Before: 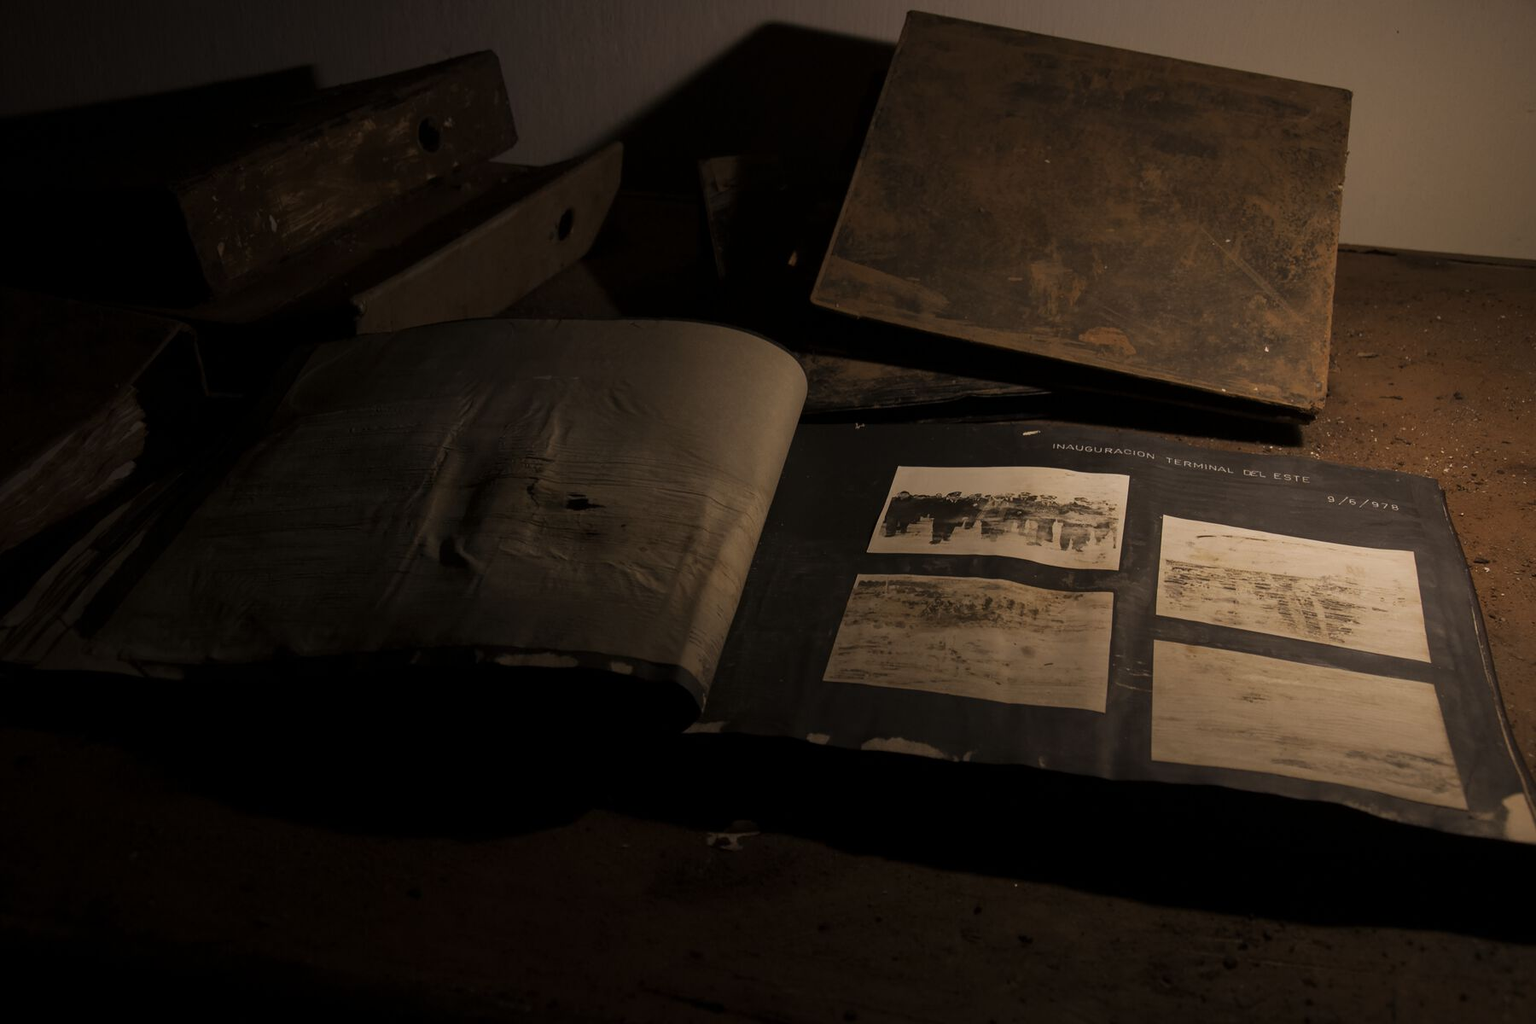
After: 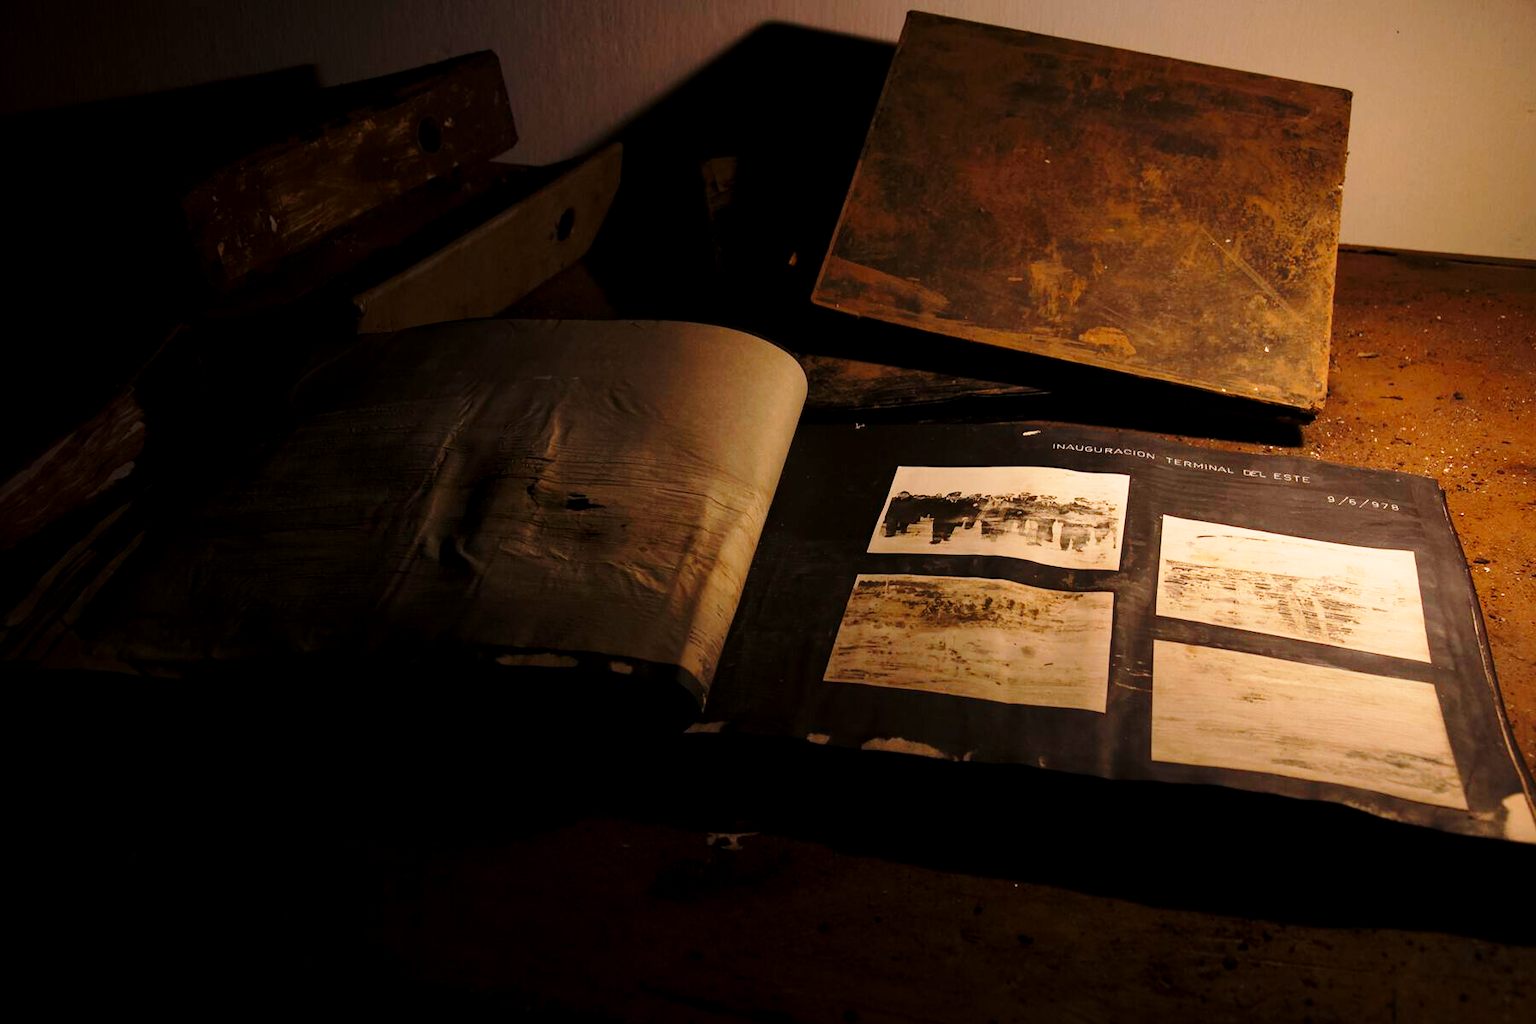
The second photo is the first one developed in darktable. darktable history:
base curve: curves: ch0 [(0, 0) (0.028, 0.03) (0.121, 0.232) (0.46, 0.748) (0.859, 0.968) (1, 1)], preserve colors none
exposure: black level correction 0.001, exposure 0.499 EV, compensate highlight preservation false
contrast brightness saturation: saturation 0.096
